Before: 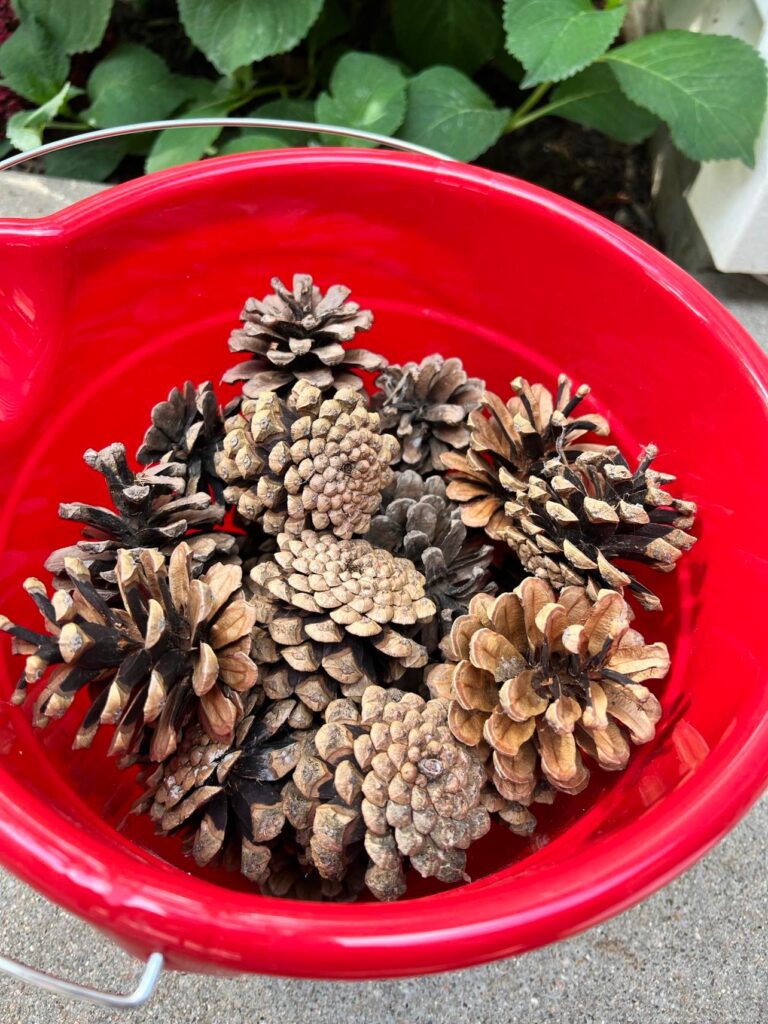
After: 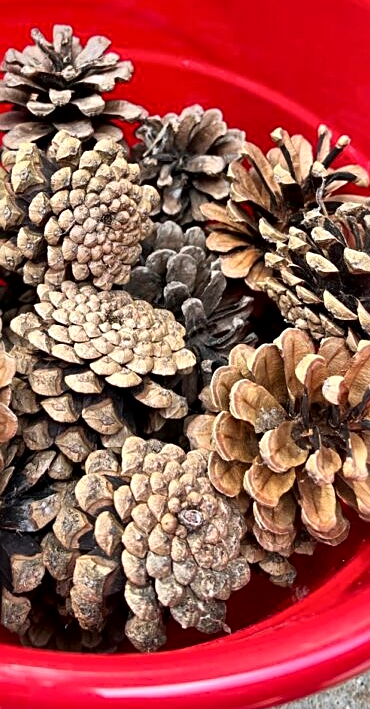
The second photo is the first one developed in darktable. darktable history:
crop: left 31.306%, top 24.376%, right 20.413%, bottom 6.3%
local contrast: mode bilateral grid, contrast 21, coarseness 49, detail 162%, midtone range 0.2
sharpen: on, module defaults
